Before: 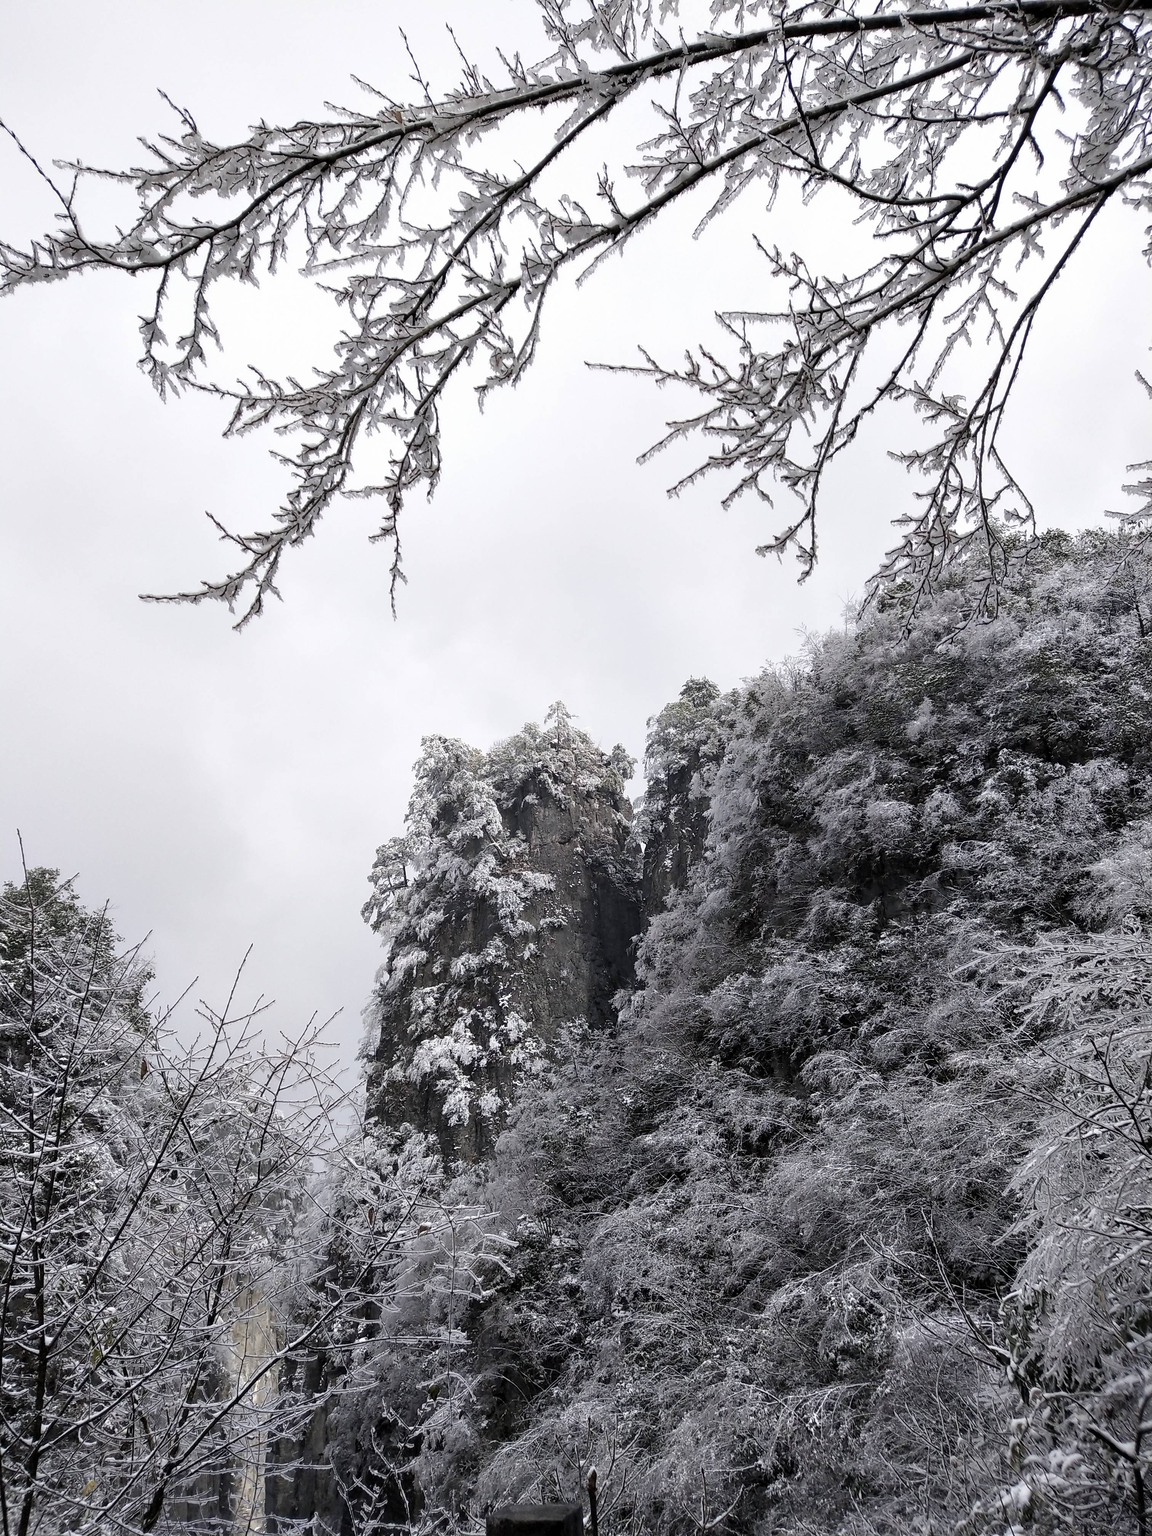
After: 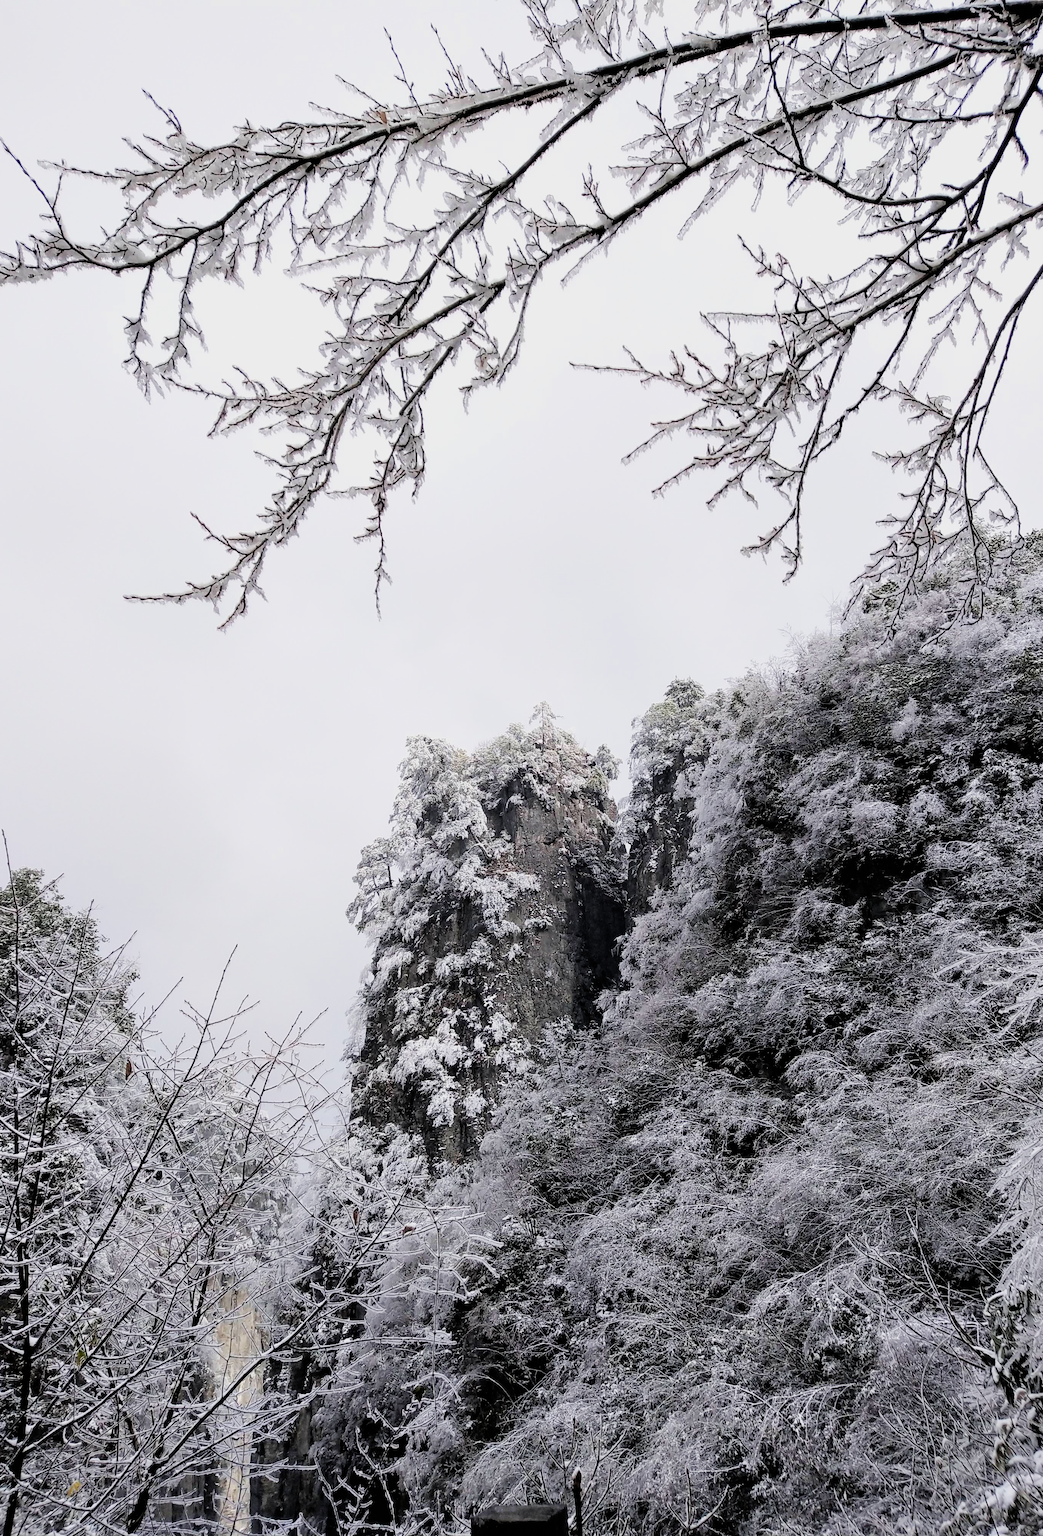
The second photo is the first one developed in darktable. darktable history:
filmic rgb: black relative exposure -7.65 EV, white relative exposure 4.56 EV, hardness 3.61, contrast 1.059
tone equalizer: -8 EV -0.712 EV, -7 EV -0.722 EV, -6 EV -0.607 EV, -5 EV -0.408 EV, -3 EV 0.405 EV, -2 EV 0.6 EV, -1 EV 0.695 EV, +0 EV 0.736 EV
color balance rgb: perceptual saturation grading › global saturation 29.442%
crop and rotate: left 1.36%, right 8.043%
